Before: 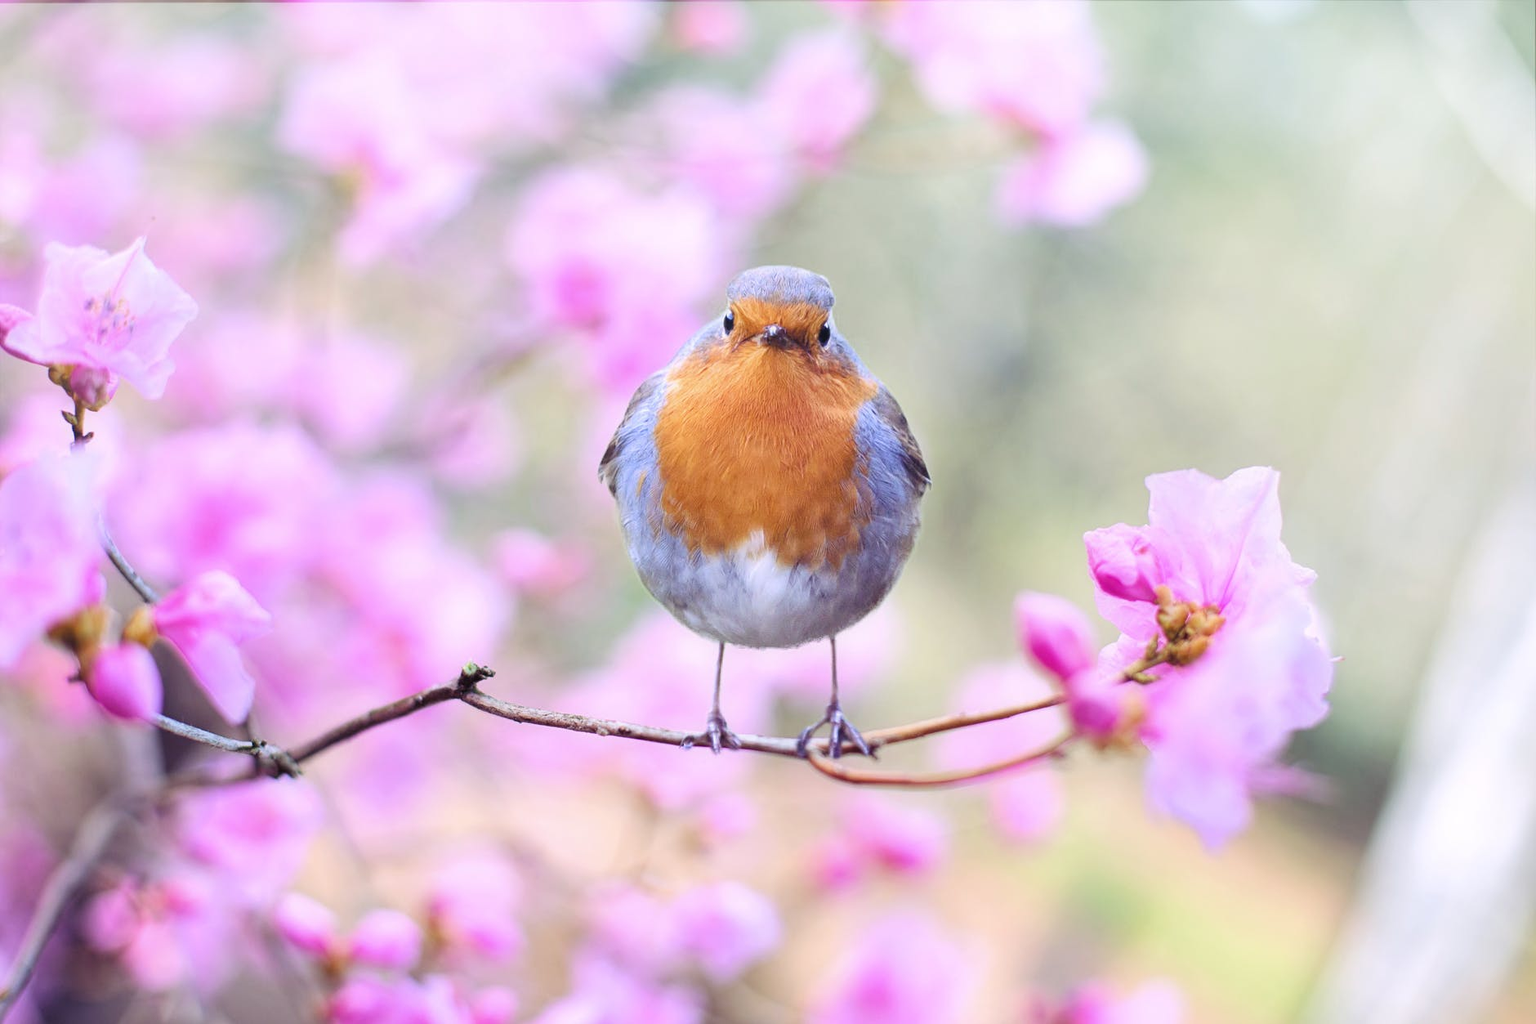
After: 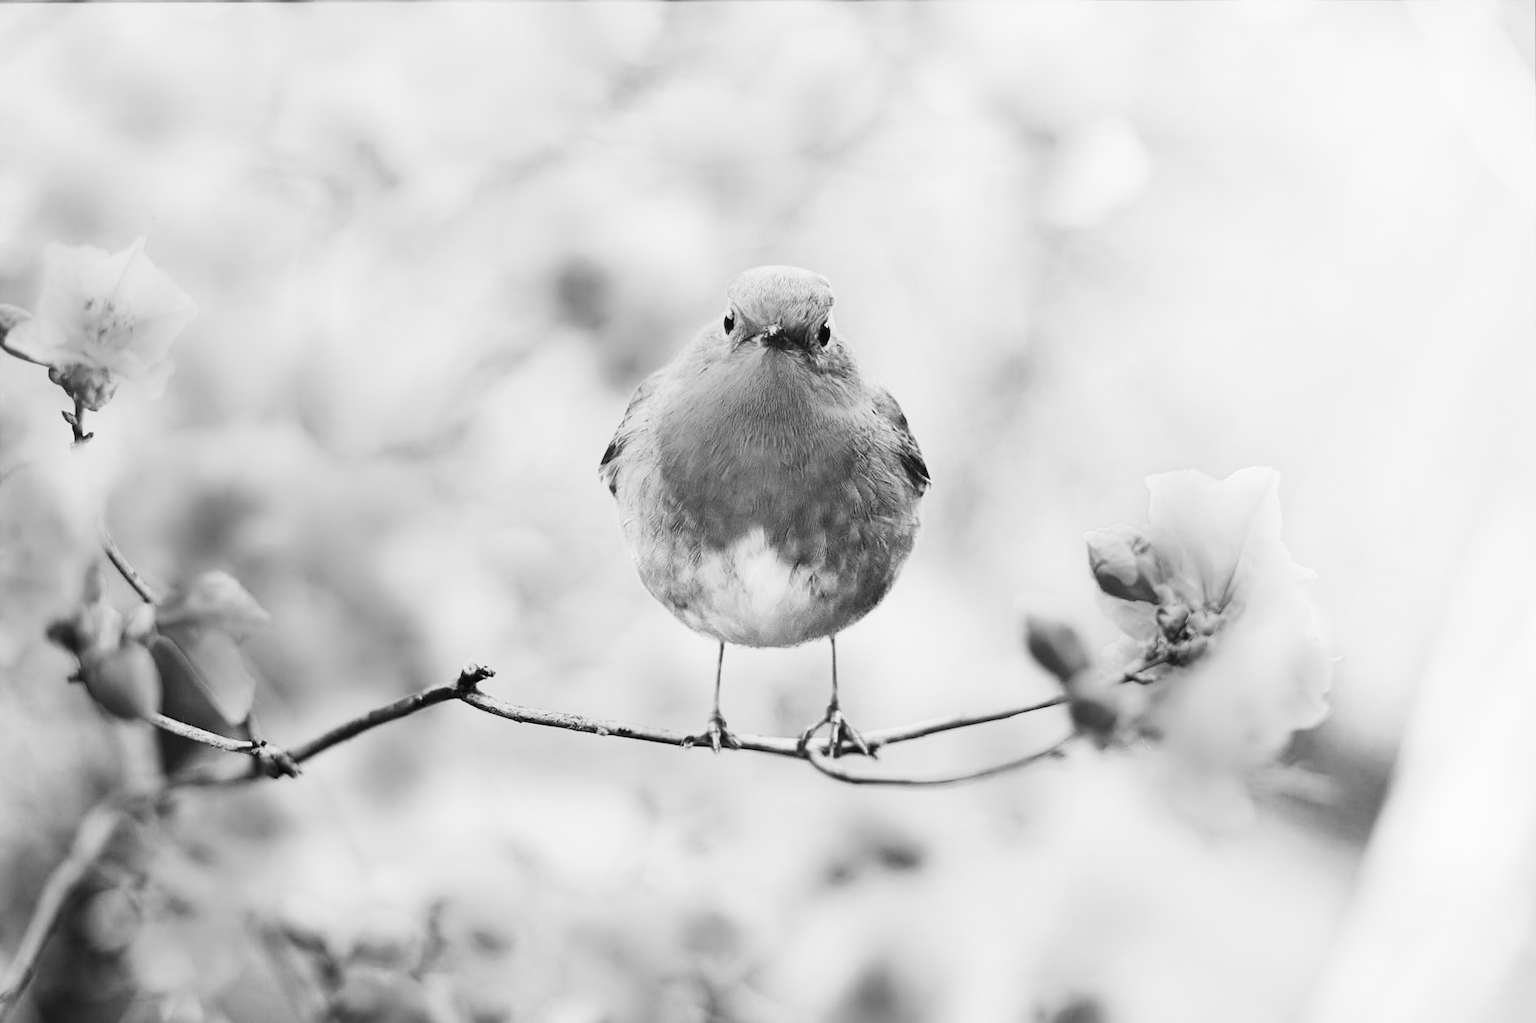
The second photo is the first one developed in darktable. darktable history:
monochrome: a -11.7, b 1.62, size 0.5, highlights 0.38
contrast brightness saturation: contrast 0.4, brightness 0.1, saturation 0.21
